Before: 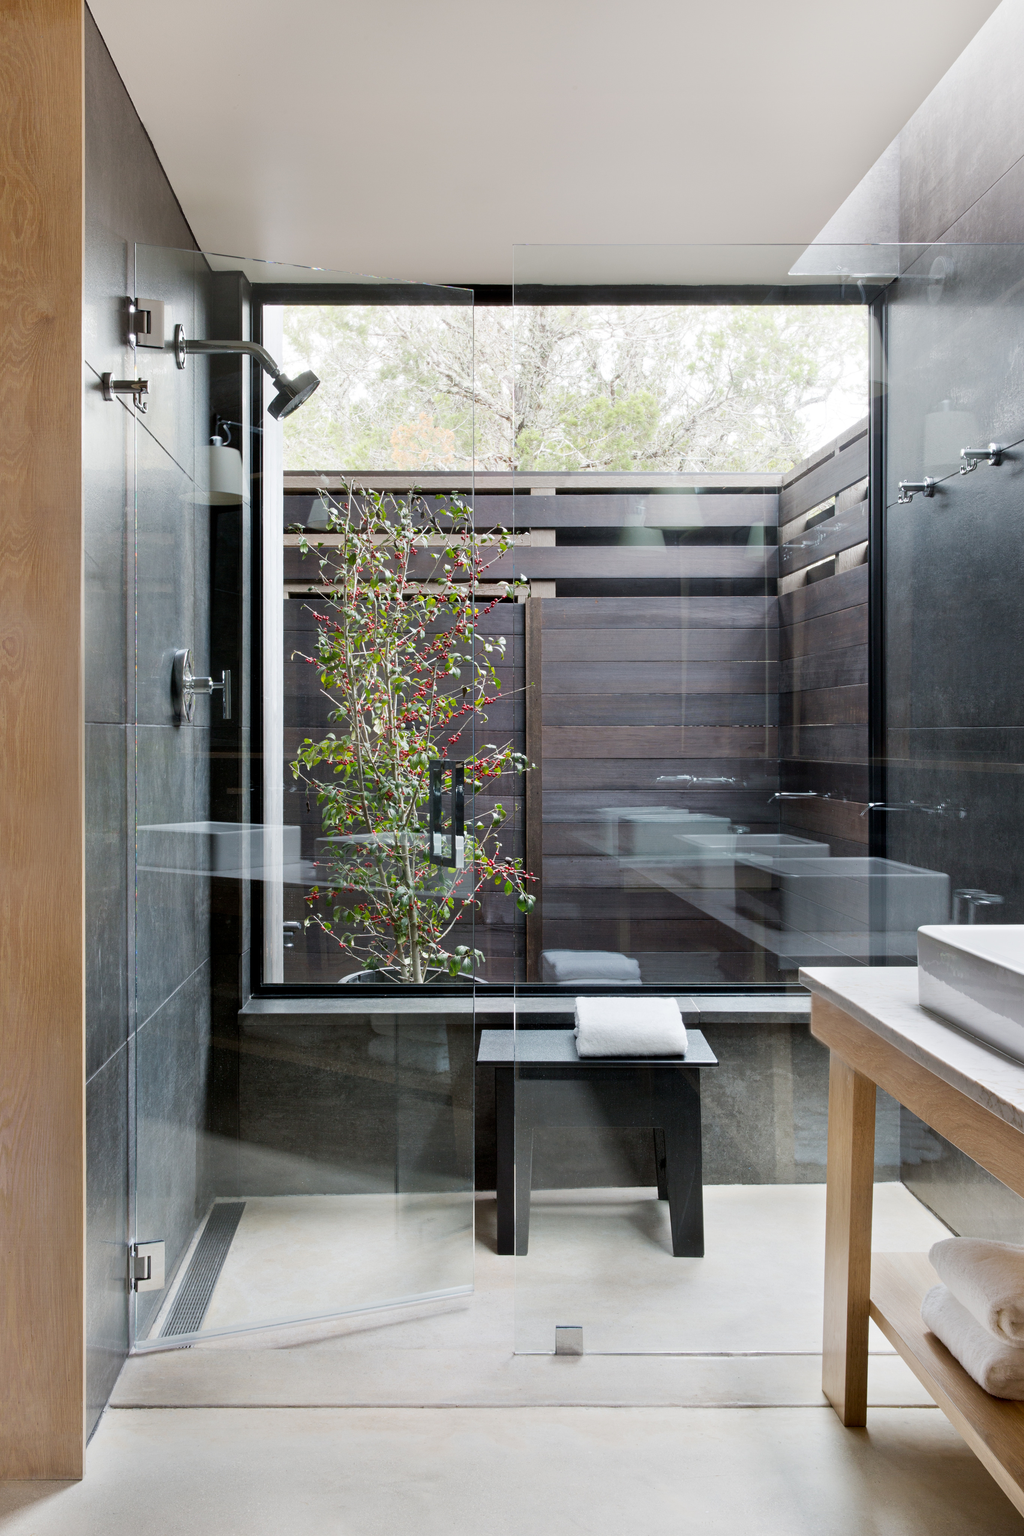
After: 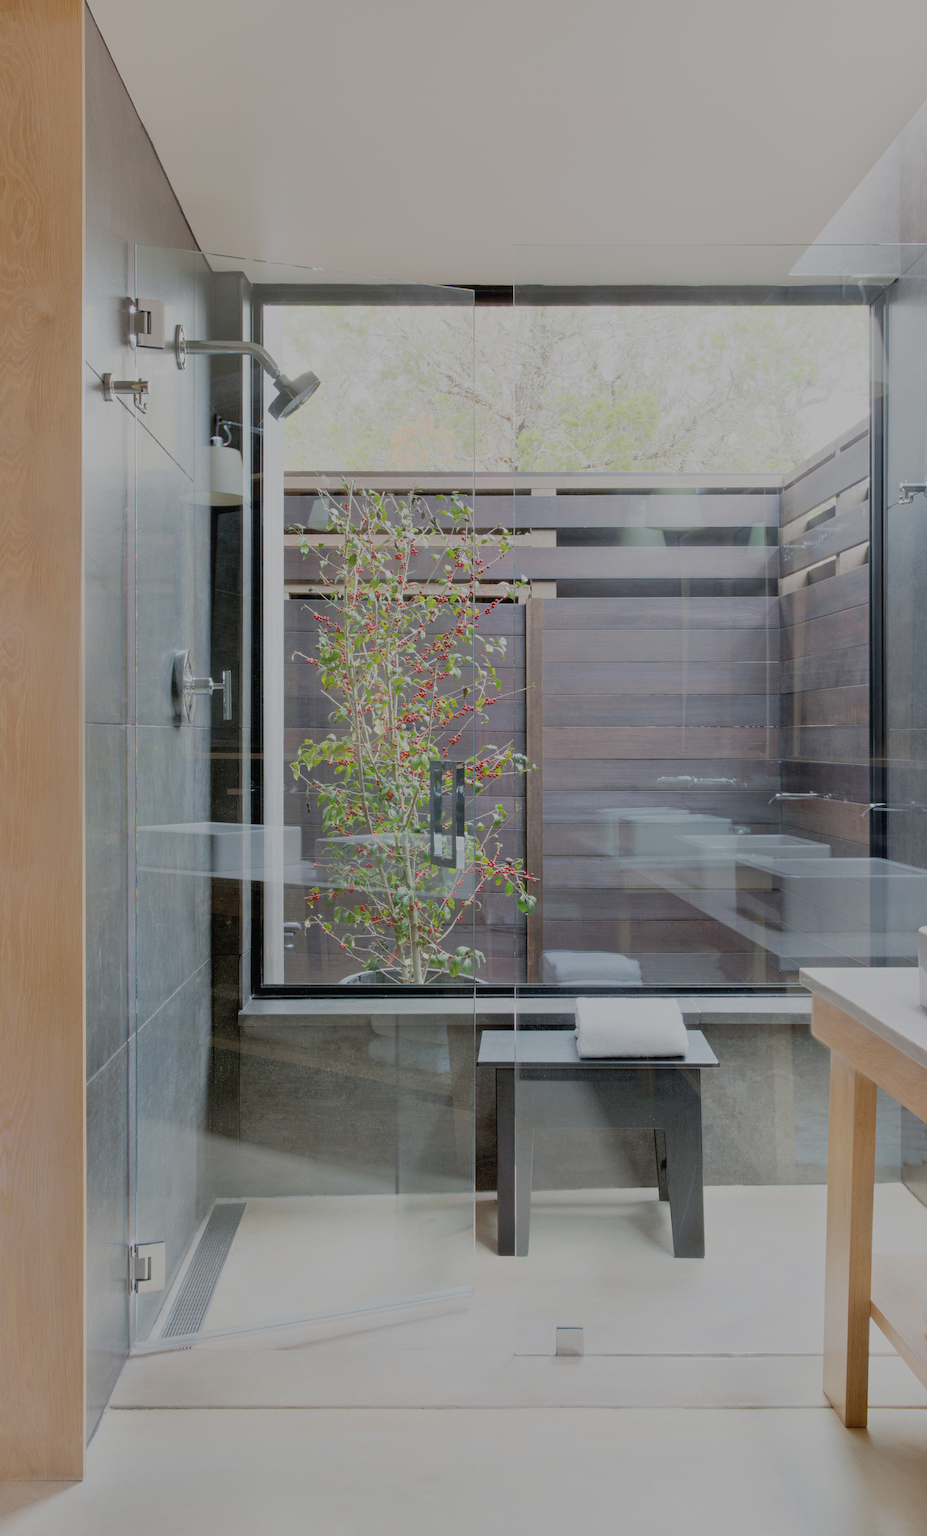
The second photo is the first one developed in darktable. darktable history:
filmic rgb: black relative exposure -16 EV, white relative exposure 8 EV, threshold 3 EV, hardness 4.17, latitude 50%, contrast 0.5, color science v5 (2021), contrast in shadows safe, contrast in highlights safe, enable highlight reconstruction true
contrast brightness saturation: saturation -0.17
crop: right 9.509%, bottom 0.031%
exposure: black level correction 0, exposure 0.6 EV, compensate highlight preservation false
